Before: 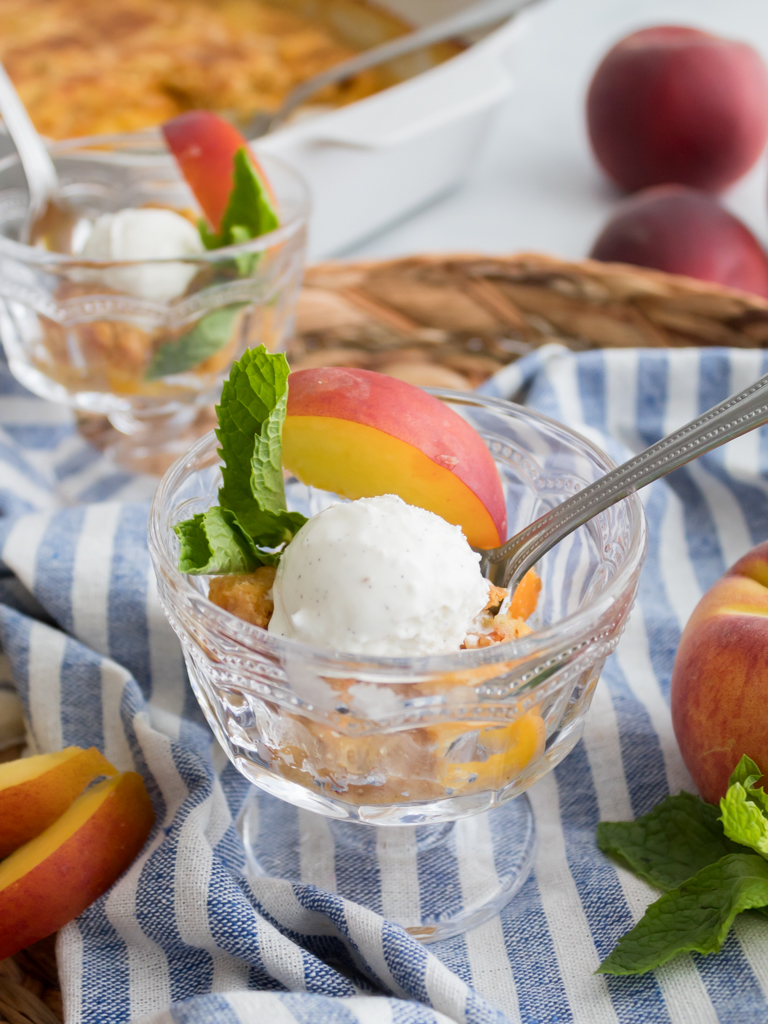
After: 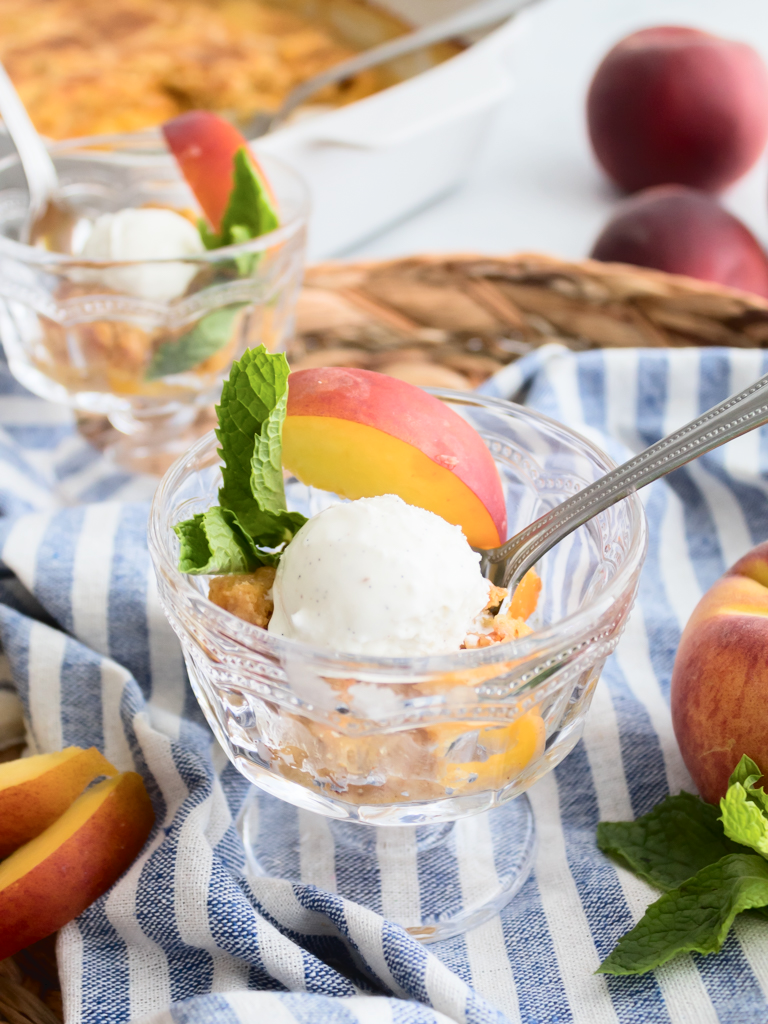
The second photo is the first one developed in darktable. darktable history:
tone curve: curves: ch0 [(0, 0) (0.003, 0.04) (0.011, 0.04) (0.025, 0.043) (0.044, 0.049) (0.069, 0.066) (0.1, 0.095) (0.136, 0.121) (0.177, 0.154) (0.224, 0.211) (0.277, 0.281) (0.335, 0.358) (0.399, 0.452) (0.468, 0.54) (0.543, 0.628) (0.623, 0.721) (0.709, 0.801) (0.801, 0.883) (0.898, 0.948) (1, 1)], color space Lab, independent channels, preserve colors none
